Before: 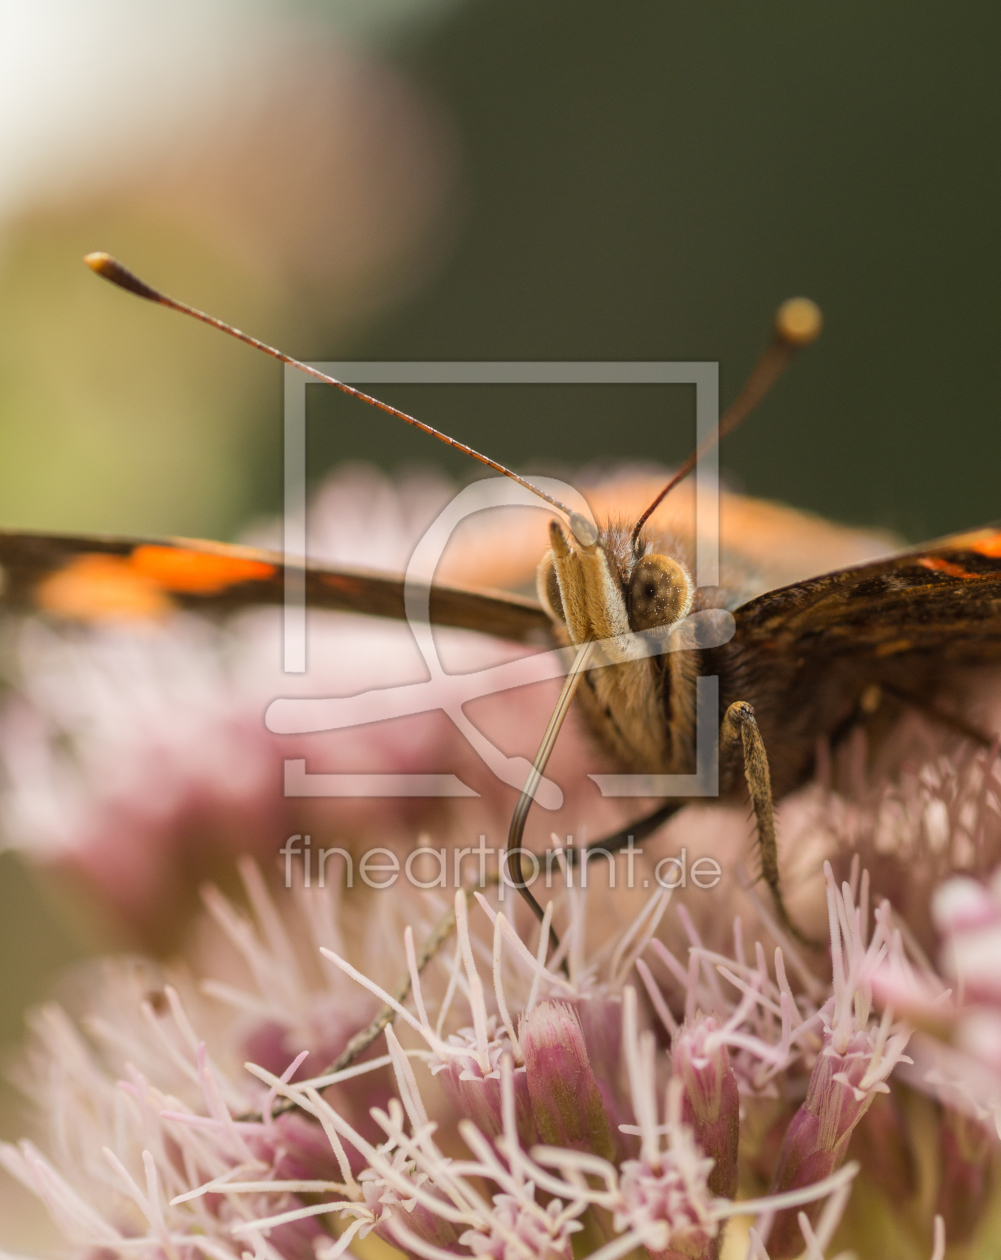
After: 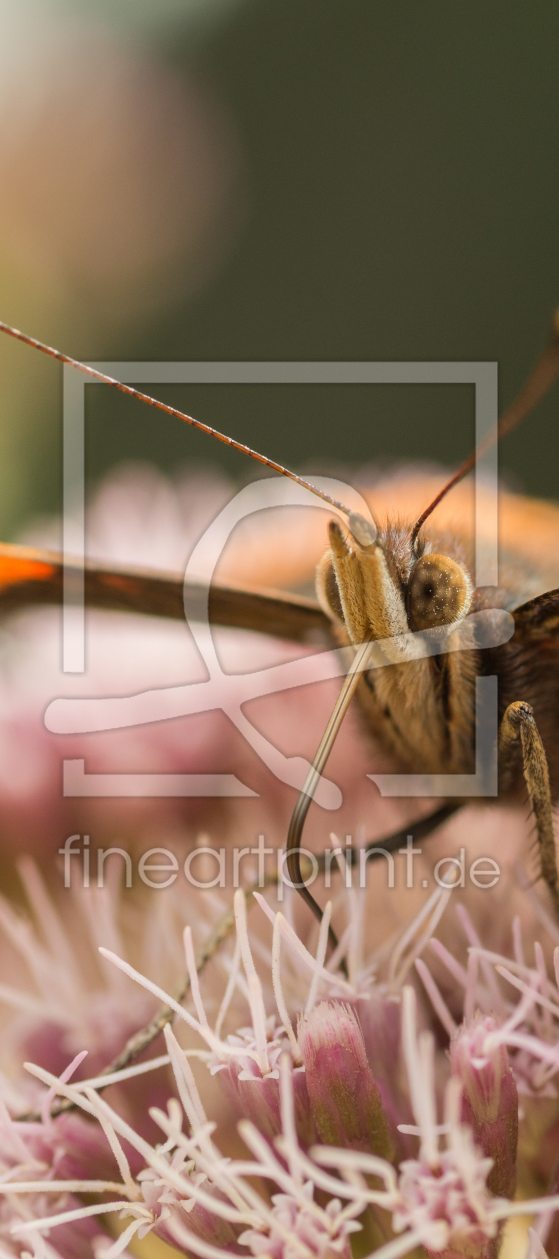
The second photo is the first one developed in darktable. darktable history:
crop: left 22.112%, right 22.026%, bottom 0.004%
